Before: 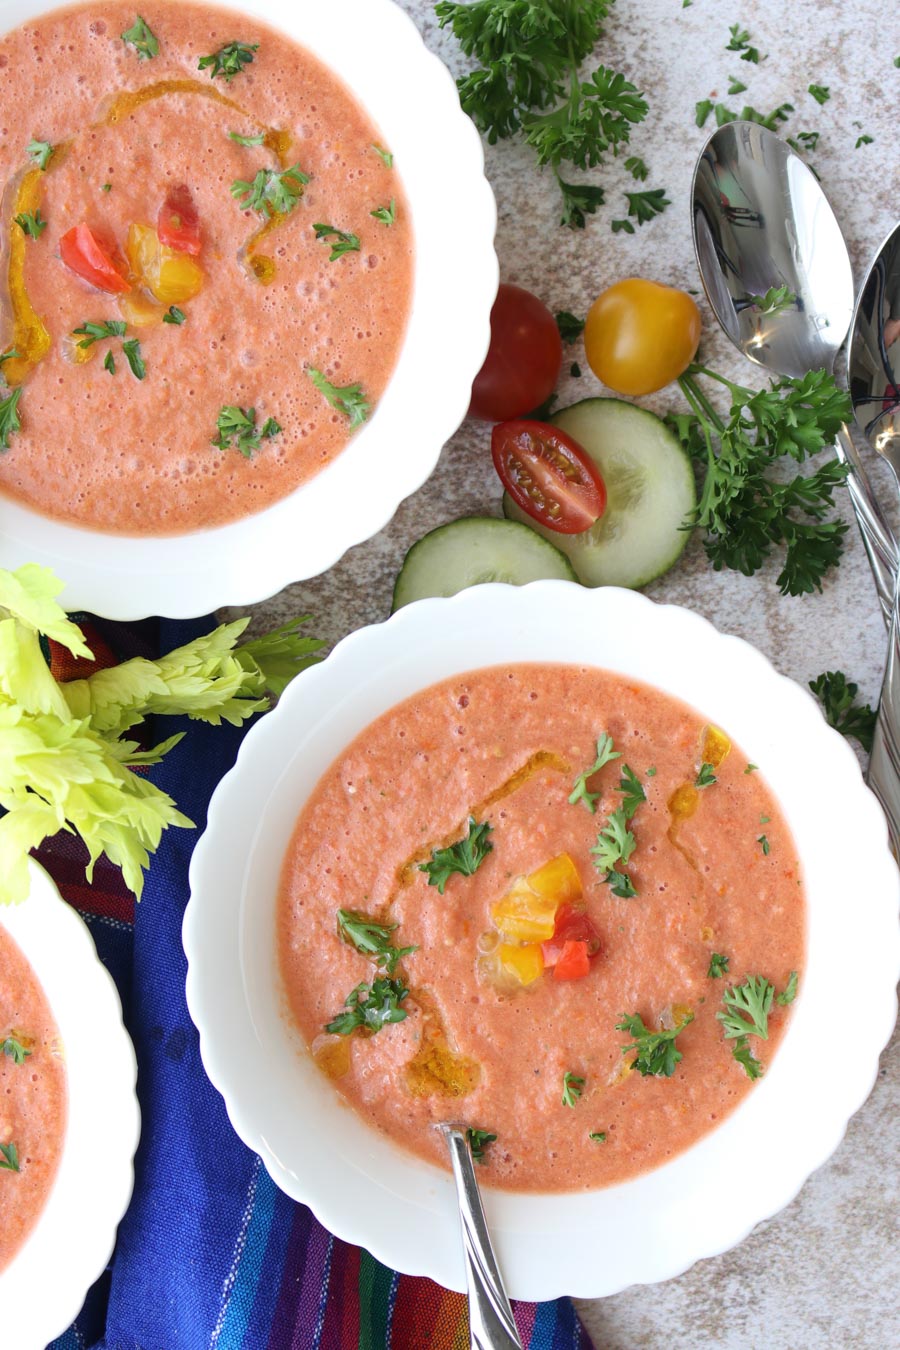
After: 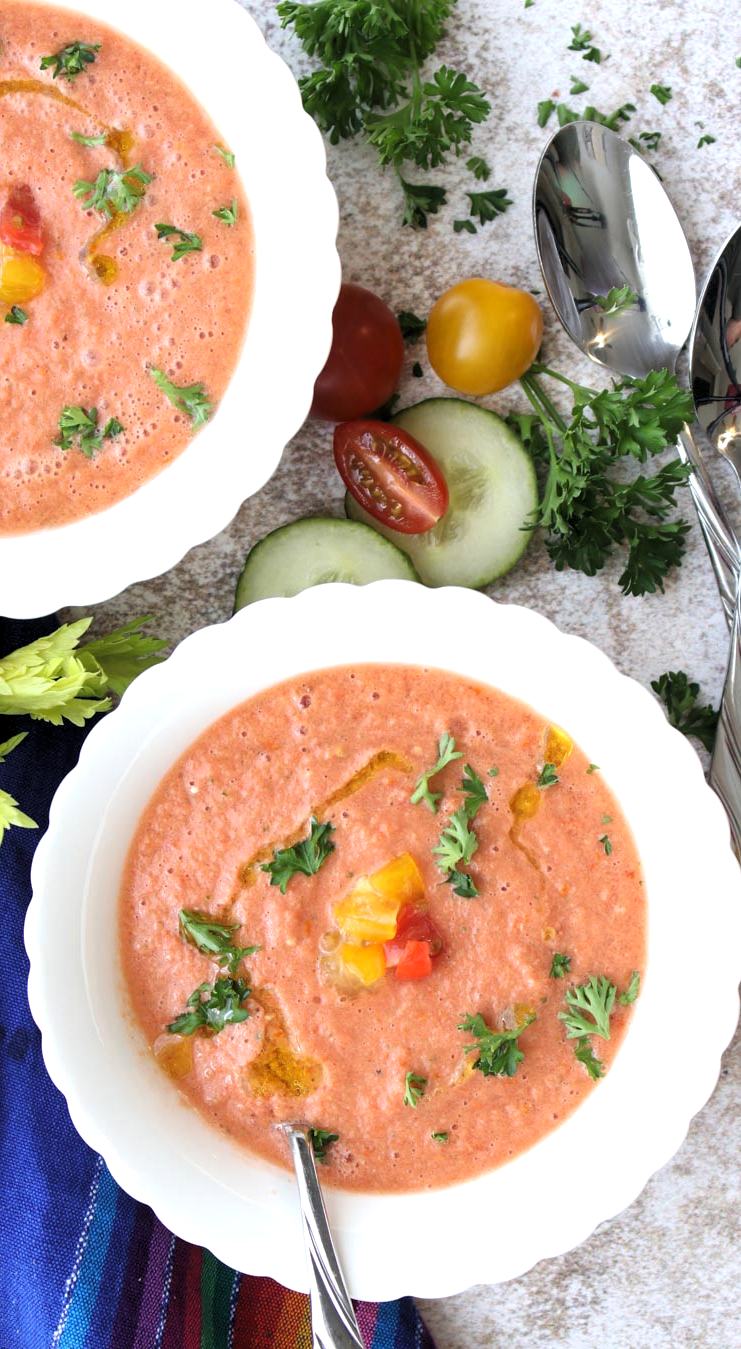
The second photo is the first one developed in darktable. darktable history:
crop: left 17.653%, bottom 0.048%
levels: levels [0.055, 0.477, 0.9]
